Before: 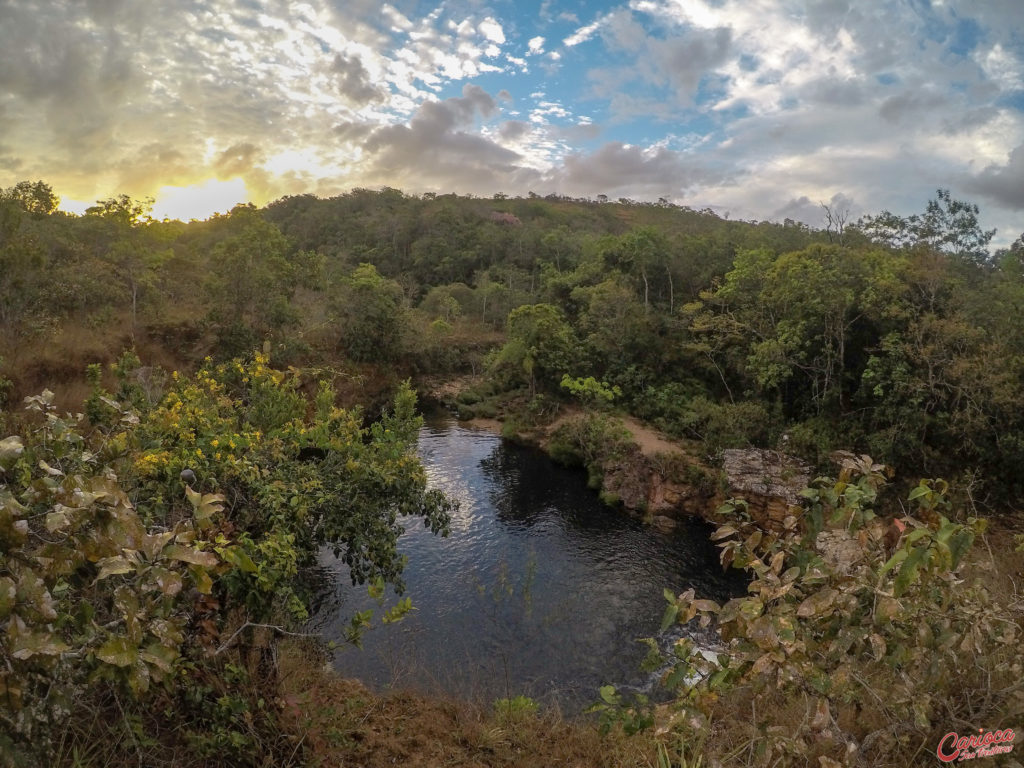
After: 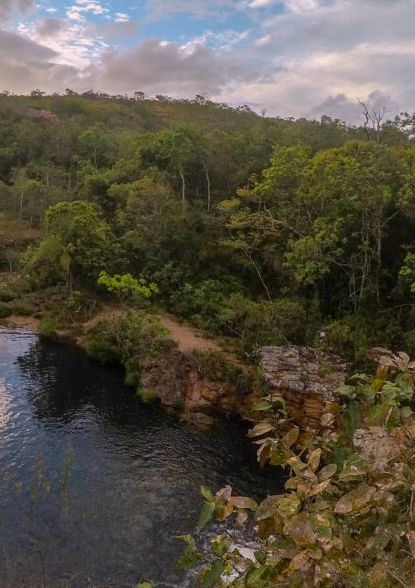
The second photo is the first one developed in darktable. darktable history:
color balance rgb: highlights gain › chroma 1.546%, highlights gain › hue 312.89°, perceptual saturation grading › global saturation 19.176%, contrast -9.437%
contrast brightness saturation: contrast 0.137
crop: left 45.299%, top 13.526%, right 14.161%, bottom 9.847%
